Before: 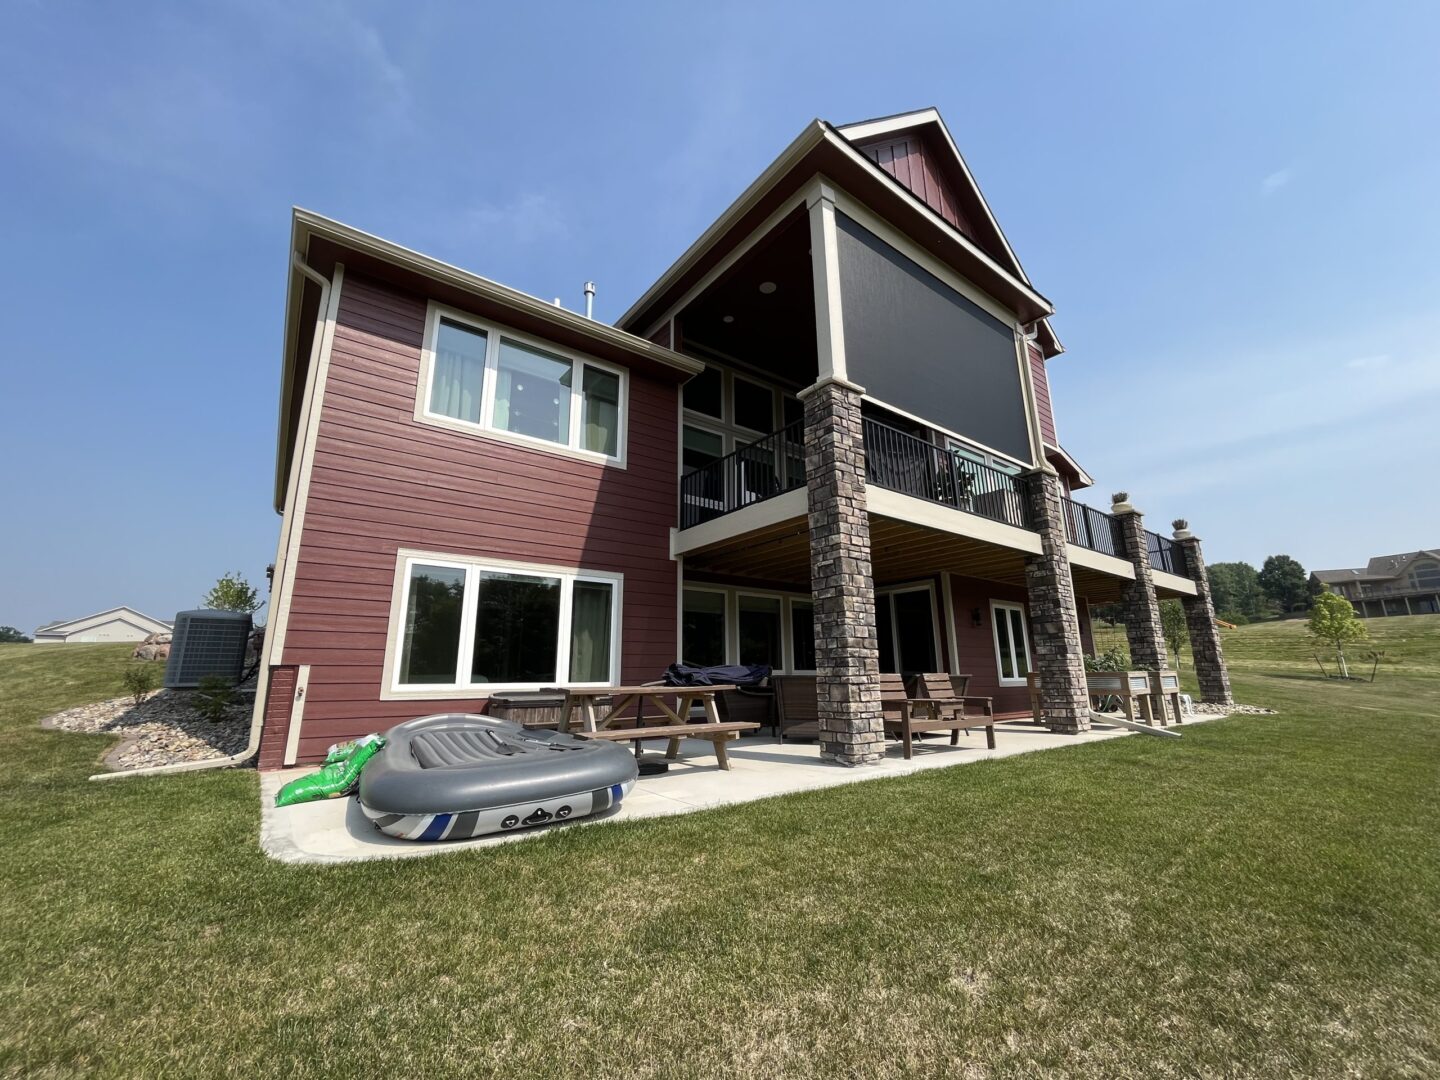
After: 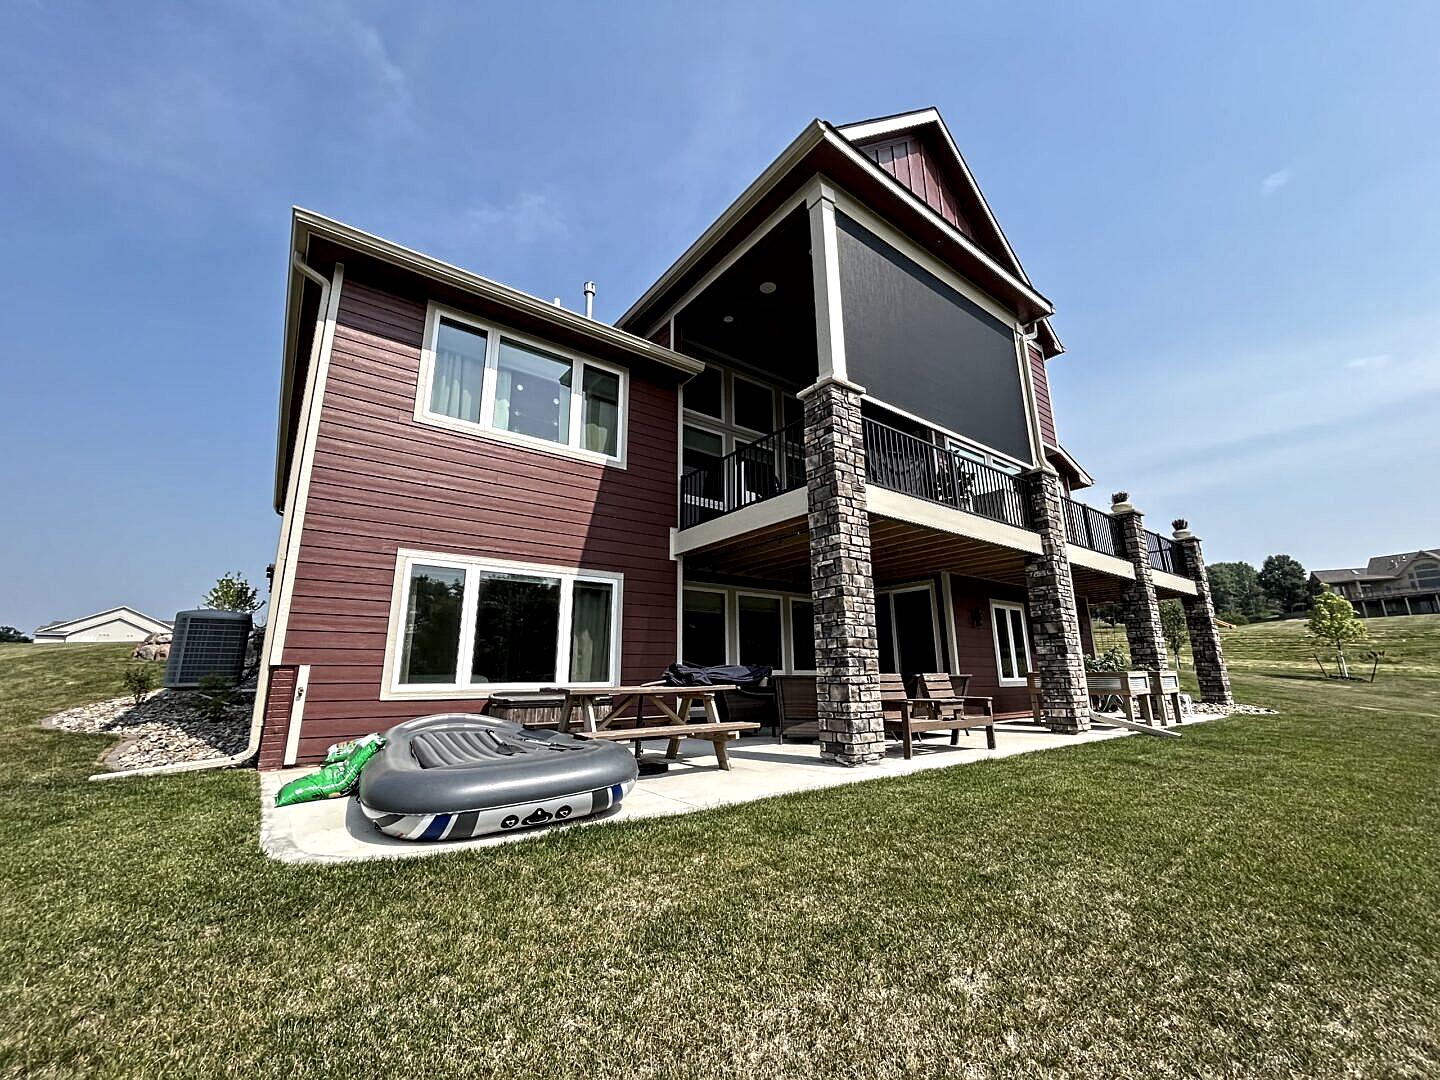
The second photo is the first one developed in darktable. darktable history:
sharpen: radius 1.007
contrast equalizer: y [[0.5, 0.542, 0.583, 0.625, 0.667, 0.708], [0.5 ×6], [0.5 ×6], [0 ×6], [0 ×6]]
